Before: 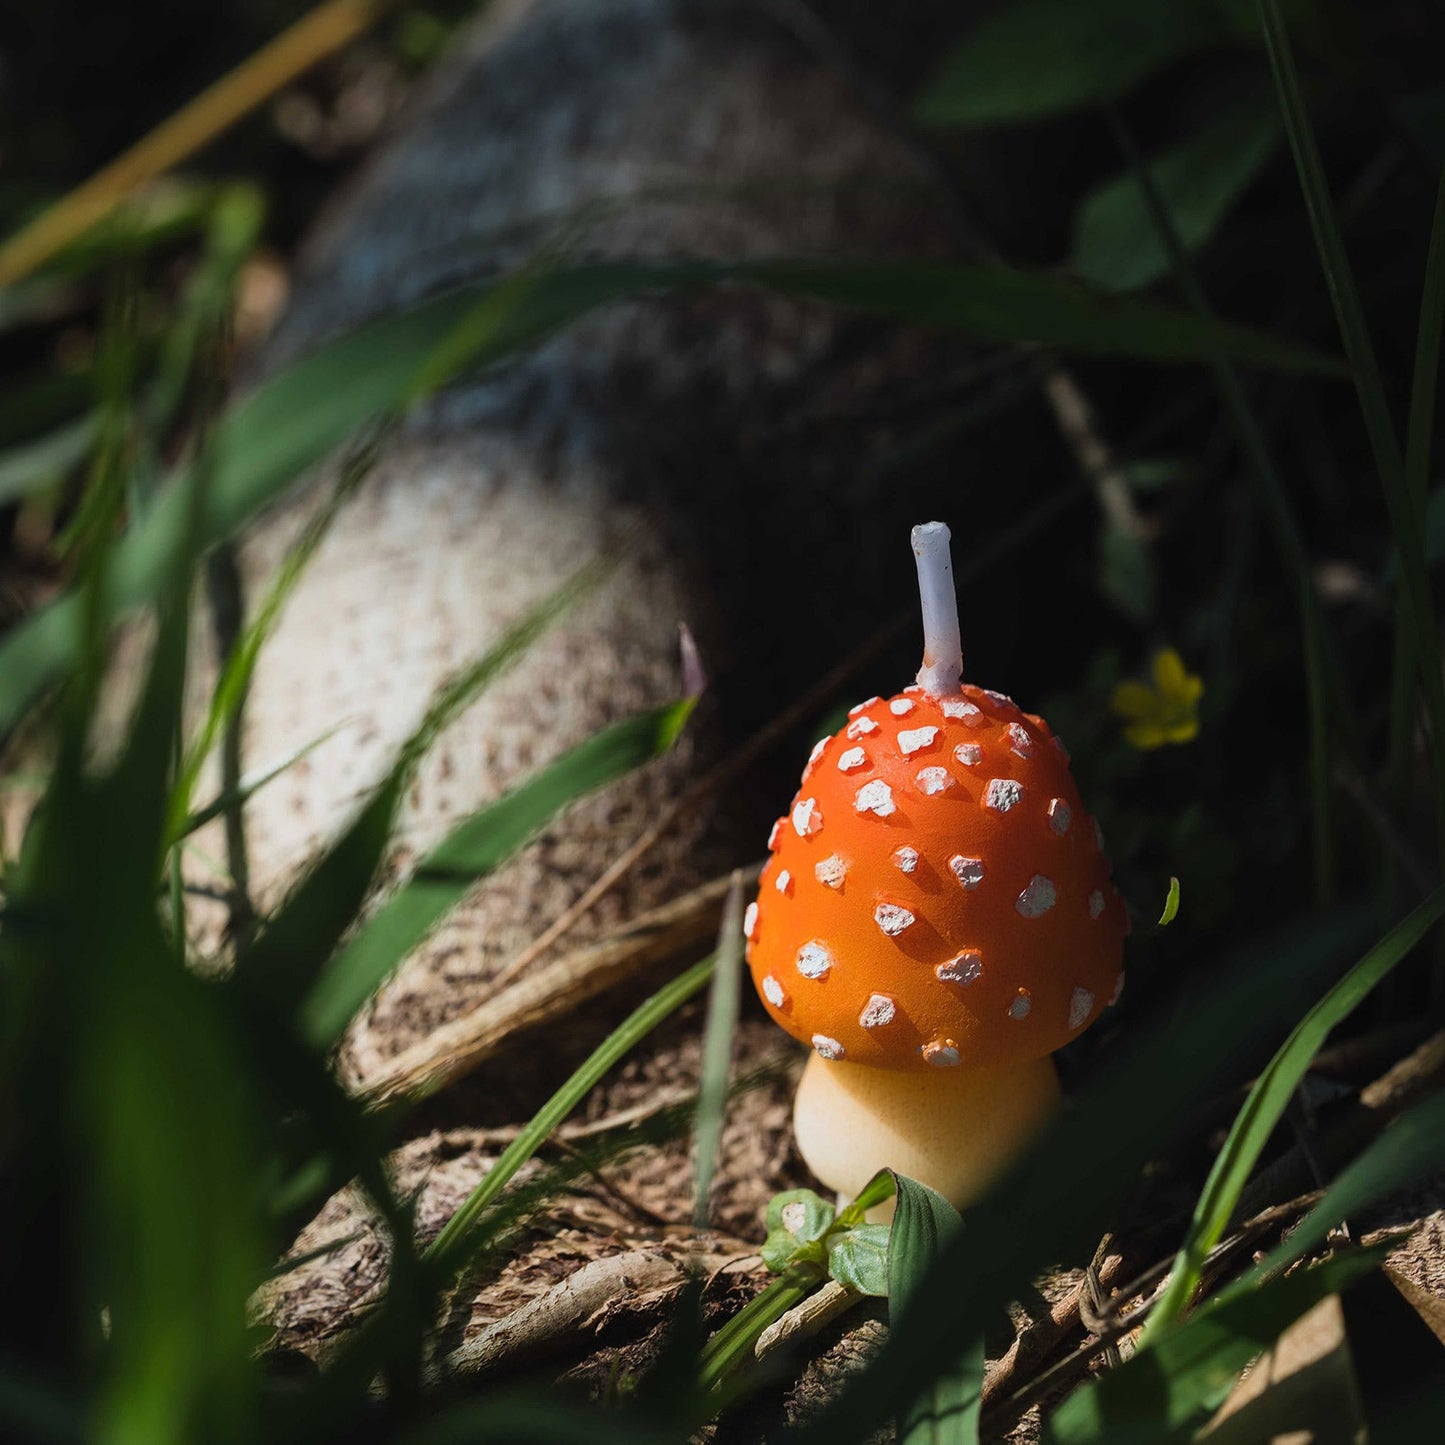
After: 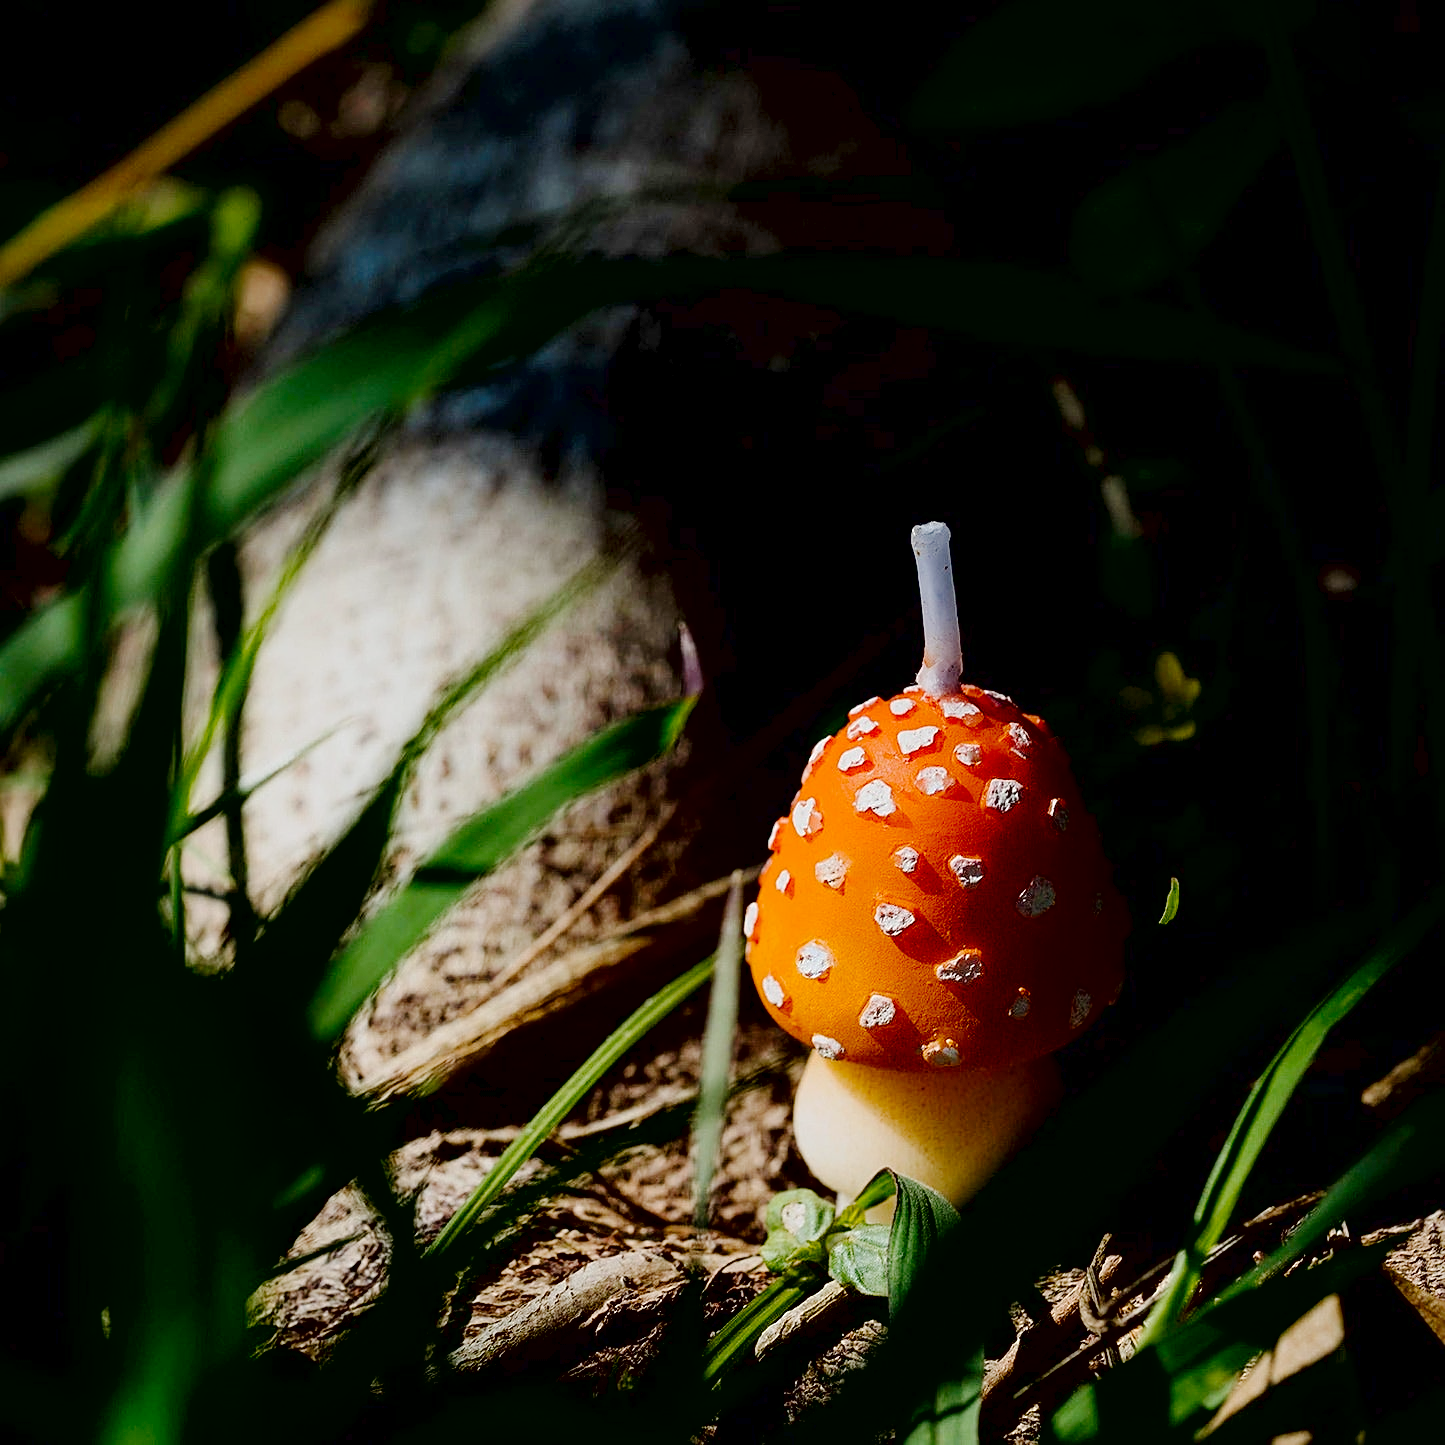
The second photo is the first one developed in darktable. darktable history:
sharpen: on, module defaults
tone curve: curves: ch0 [(0, 0) (0.003, 0.015) (0.011, 0.021) (0.025, 0.032) (0.044, 0.046) (0.069, 0.062) (0.1, 0.08) (0.136, 0.117) (0.177, 0.165) (0.224, 0.221) (0.277, 0.298) (0.335, 0.385) (0.399, 0.469) (0.468, 0.558) (0.543, 0.637) (0.623, 0.708) (0.709, 0.771) (0.801, 0.84) (0.898, 0.907) (1, 1)], preserve colors none
exposure: black level correction 0.028, exposure -0.077 EV, compensate highlight preservation false
contrast brightness saturation: contrast 0.006, saturation -0.066
